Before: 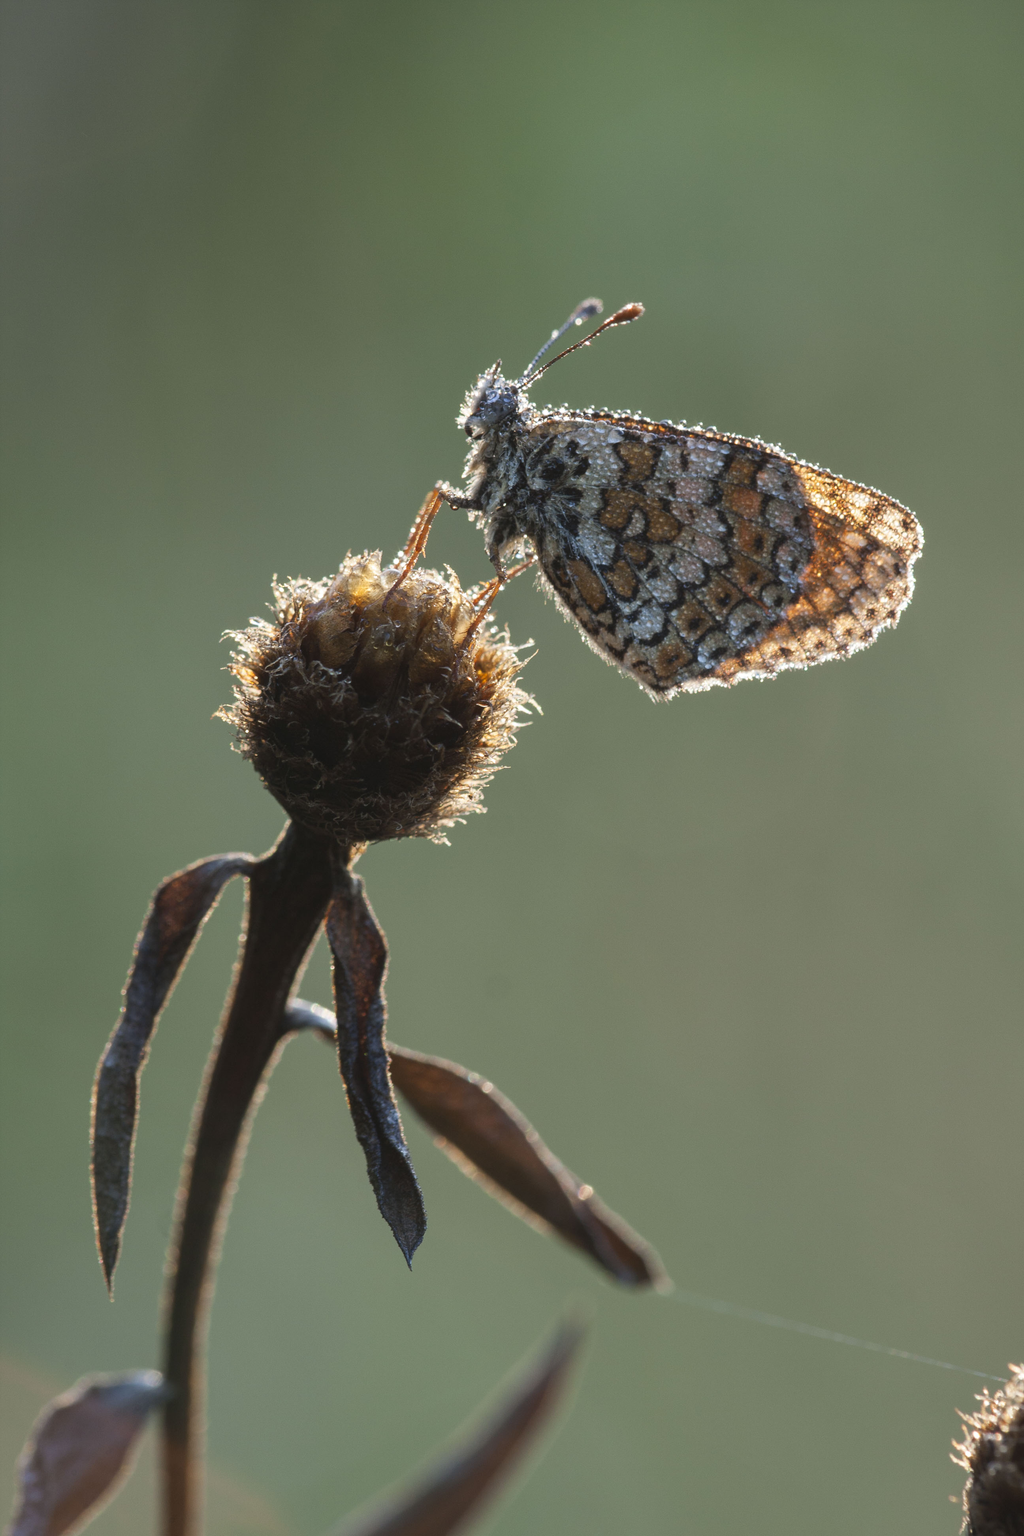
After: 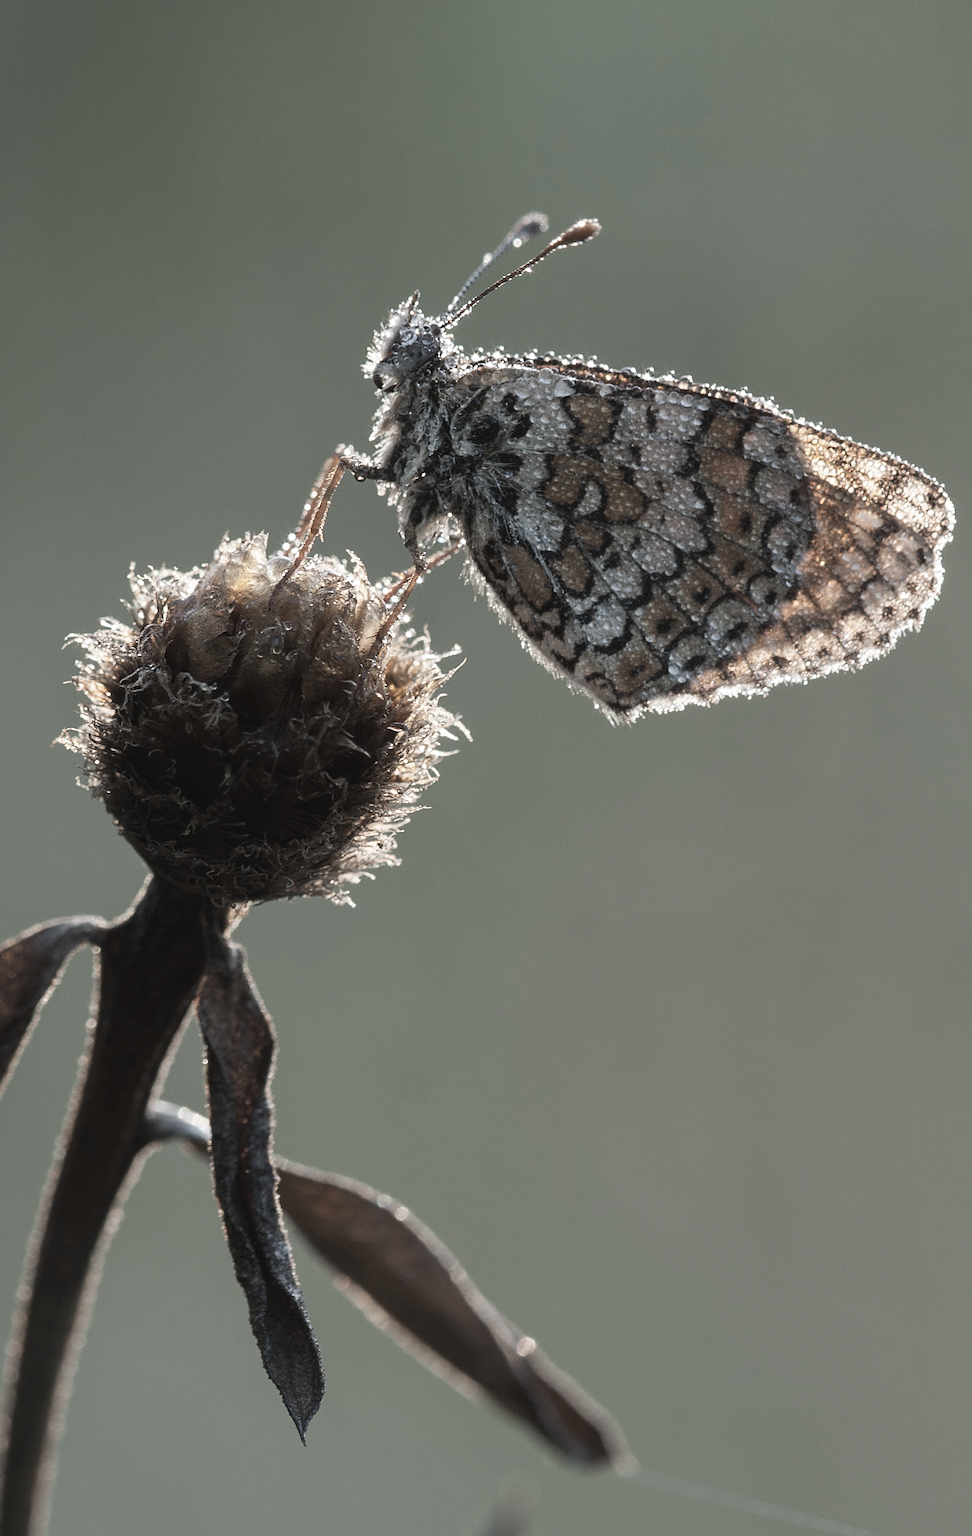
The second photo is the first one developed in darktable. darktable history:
color correction: highlights b* 0.018, saturation 0.344
sharpen: on, module defaults
crop: left 16.702%, top 8.489%, right 8.362%, bottom 12.615%
